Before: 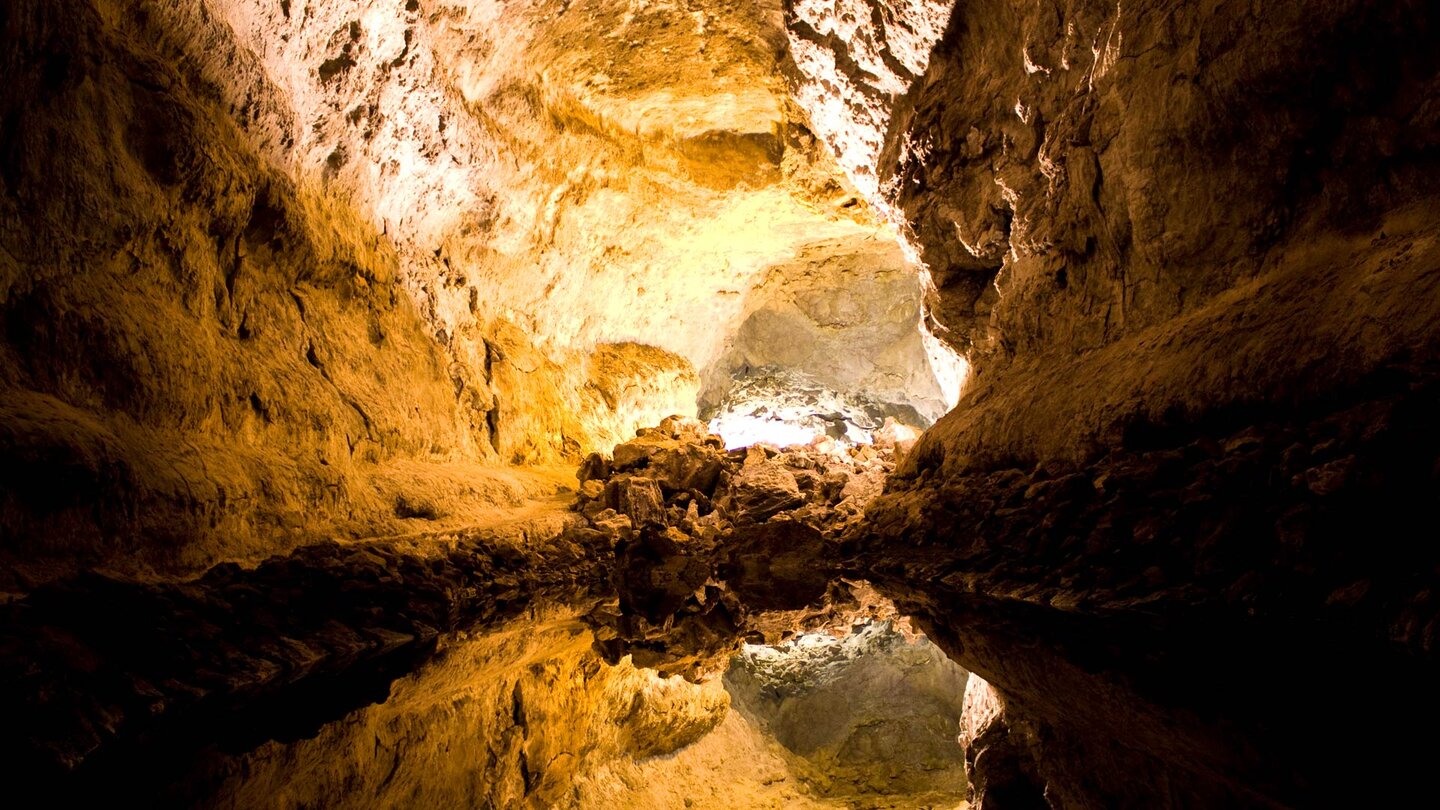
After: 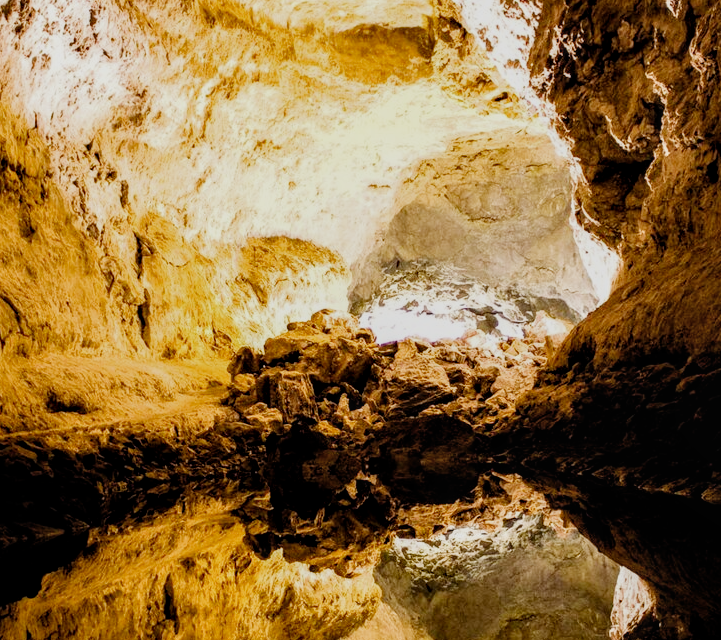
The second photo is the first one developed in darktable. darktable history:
crop and rotate: angle 0.014°, left 24.272%, top 13.12%, right 25.577%, bottom 7.823%
local contrast: on, module defaults
filmic rgb: black relative exposure -7.65 EV, white relative exposure 4.56 EV, threshold 5.94 EV, hardness 3.61, preserve chrominance no, color science v4 (2020), type of noise poissonian, enable highlight reconstruction true
levels: levels [0, 0.48, 0.961]
